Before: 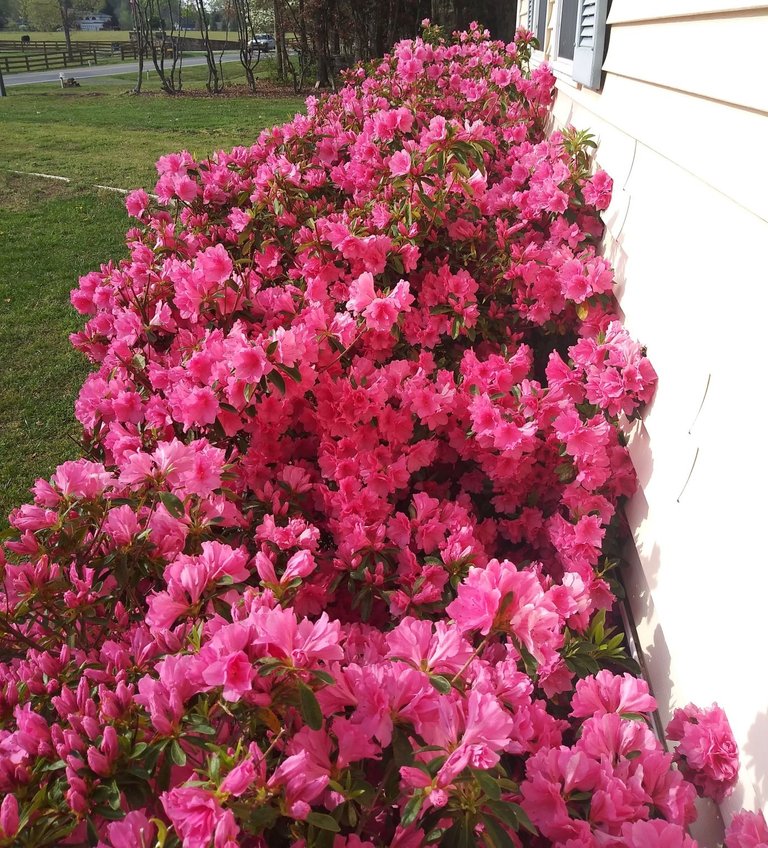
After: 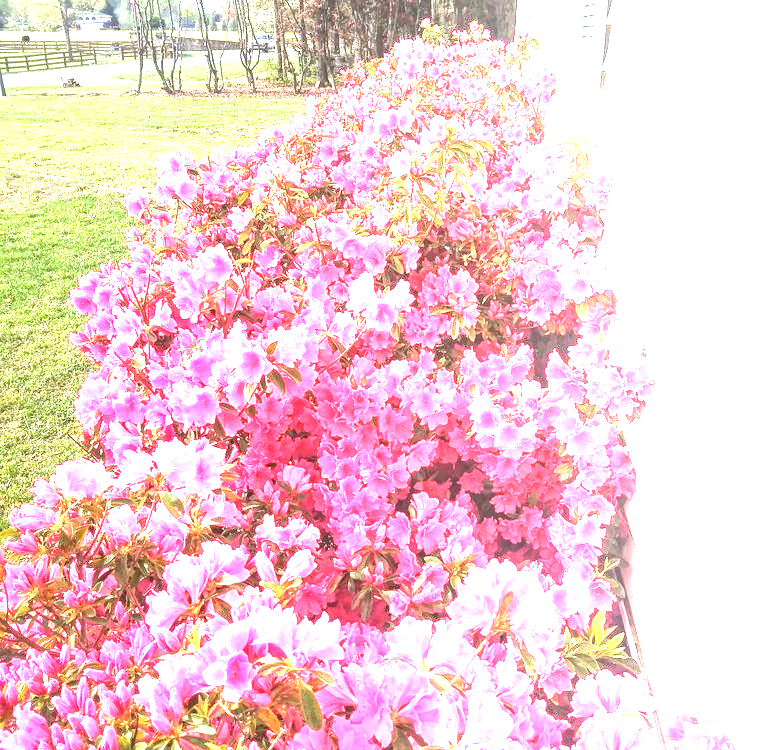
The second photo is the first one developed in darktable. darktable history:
exposure: exposure 3 EV, compensate highlight preservation false
crop and rotate: top 0%, bottom 11.49%
tone equalizer: -8 EV -0.417 EV, -7 EV -0.389 EV, -6 EV -0.333 EV, -5 EV -0.222 EV, -3 EV 0.222 EV, -2 EV 0.333 EV, -1 EV 0.389 EV, +0 EV 0.417 EV, edges refinement/feathering 500, mask exposure compensation -1.57 EV, preserve details no
local contrast: on, module defaults
